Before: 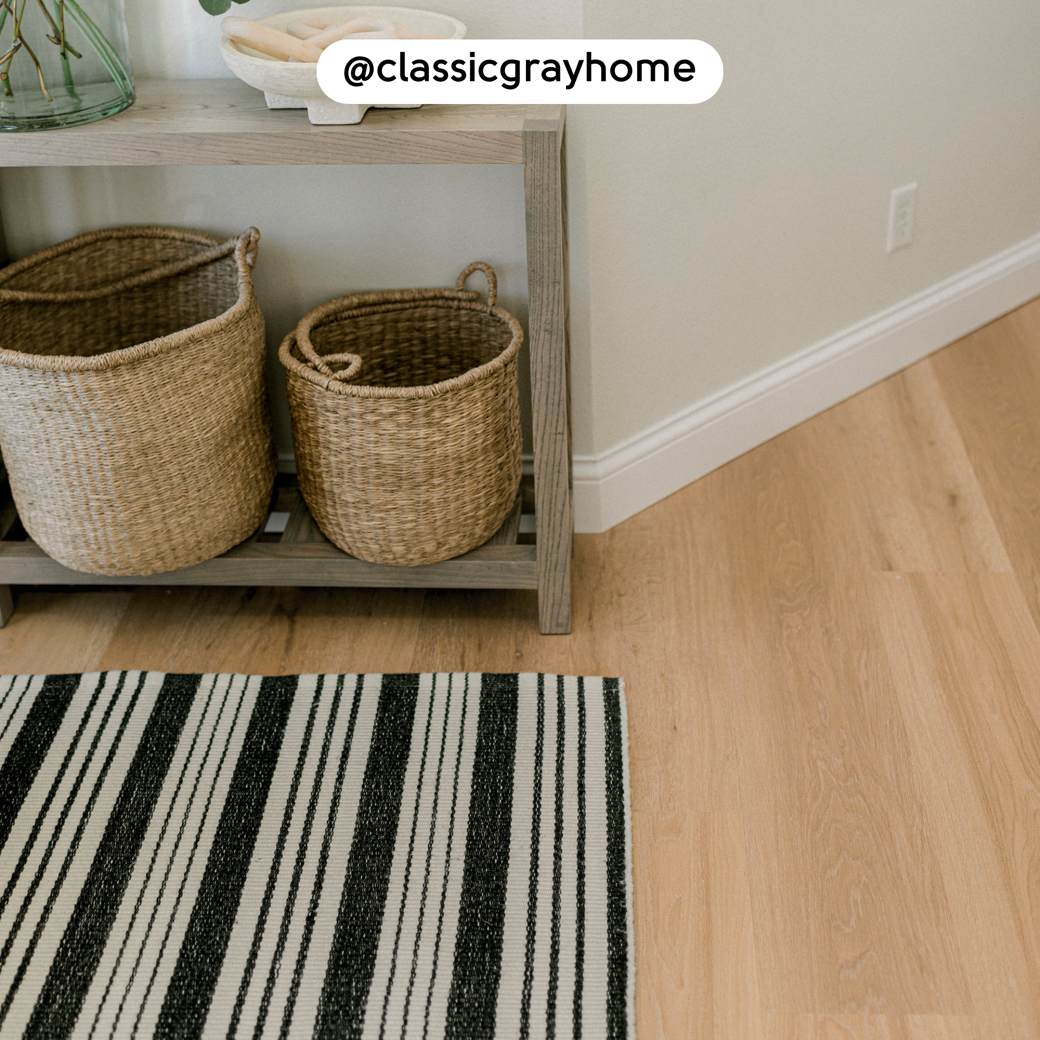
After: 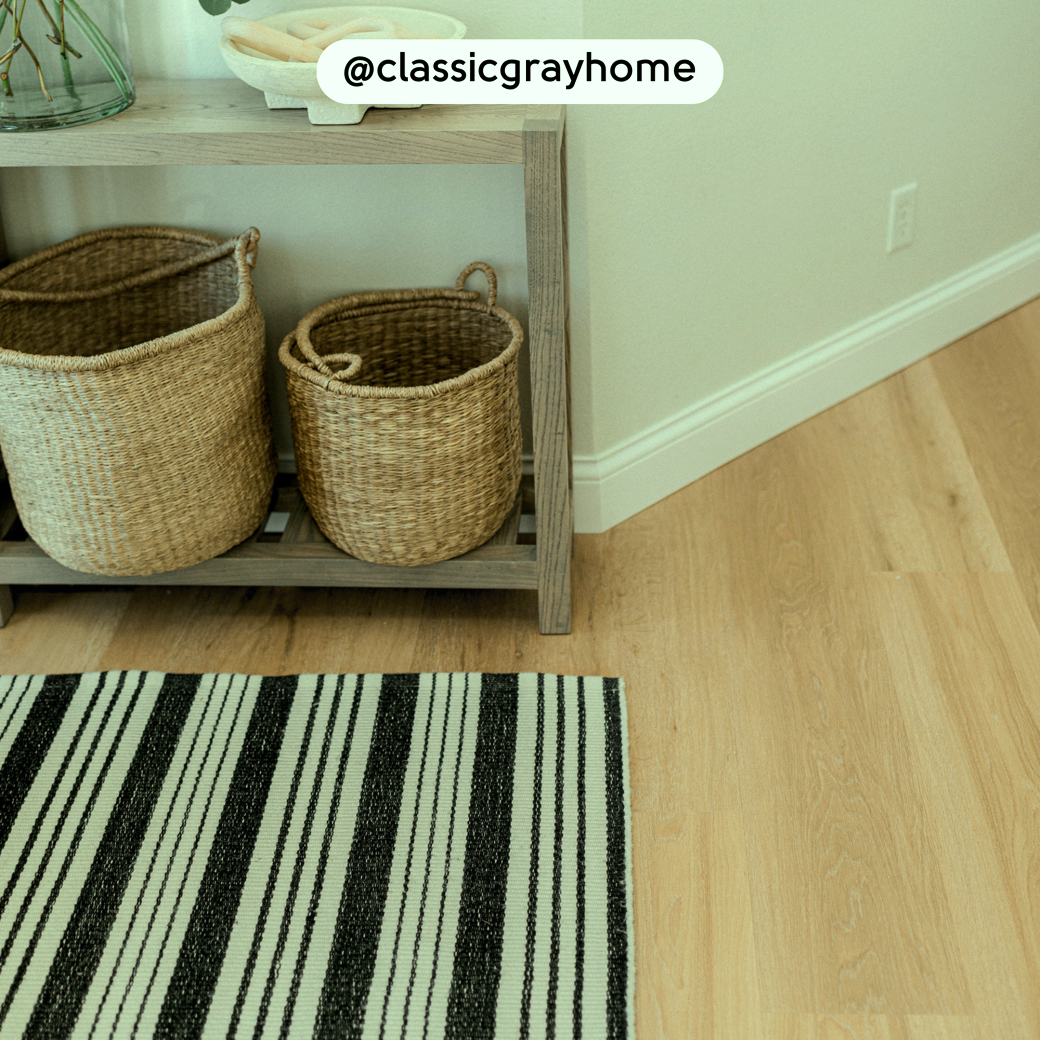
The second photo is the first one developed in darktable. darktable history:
color balance rgb: shadows lift › chroma 2.012%, shadows lift › hue 137.04°, highlights gain › luminance 15.227%, highlights gain › chroma 6.962%, highlights gain › hue 124.88°, perceptual saturation grading › global saturation 0.58%
